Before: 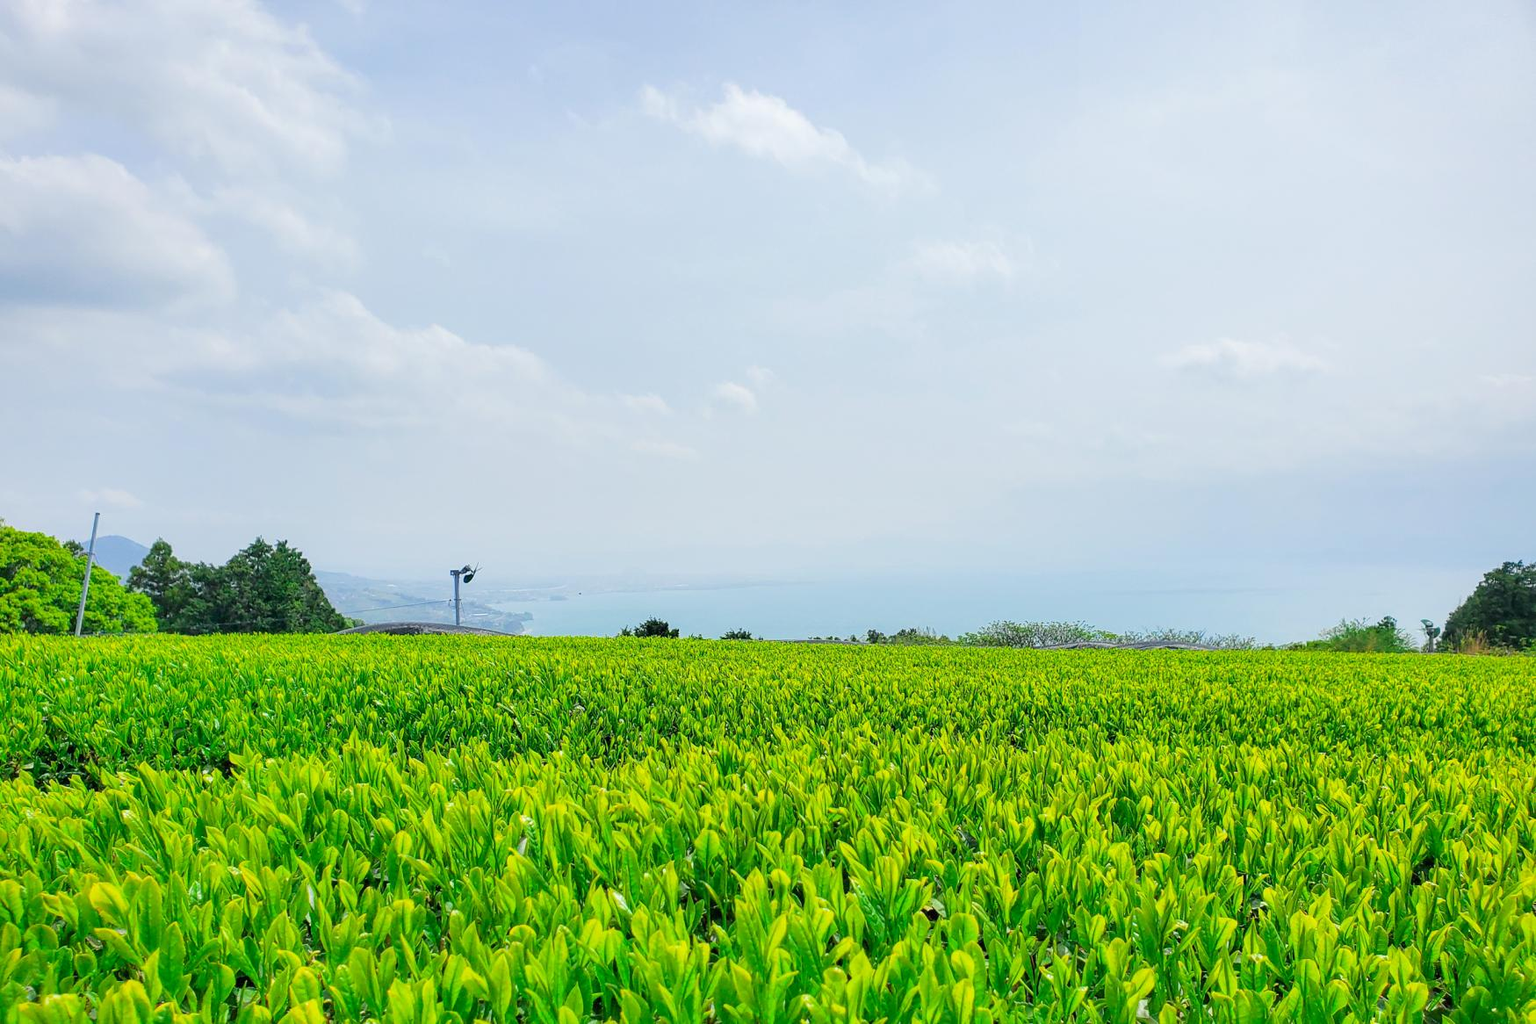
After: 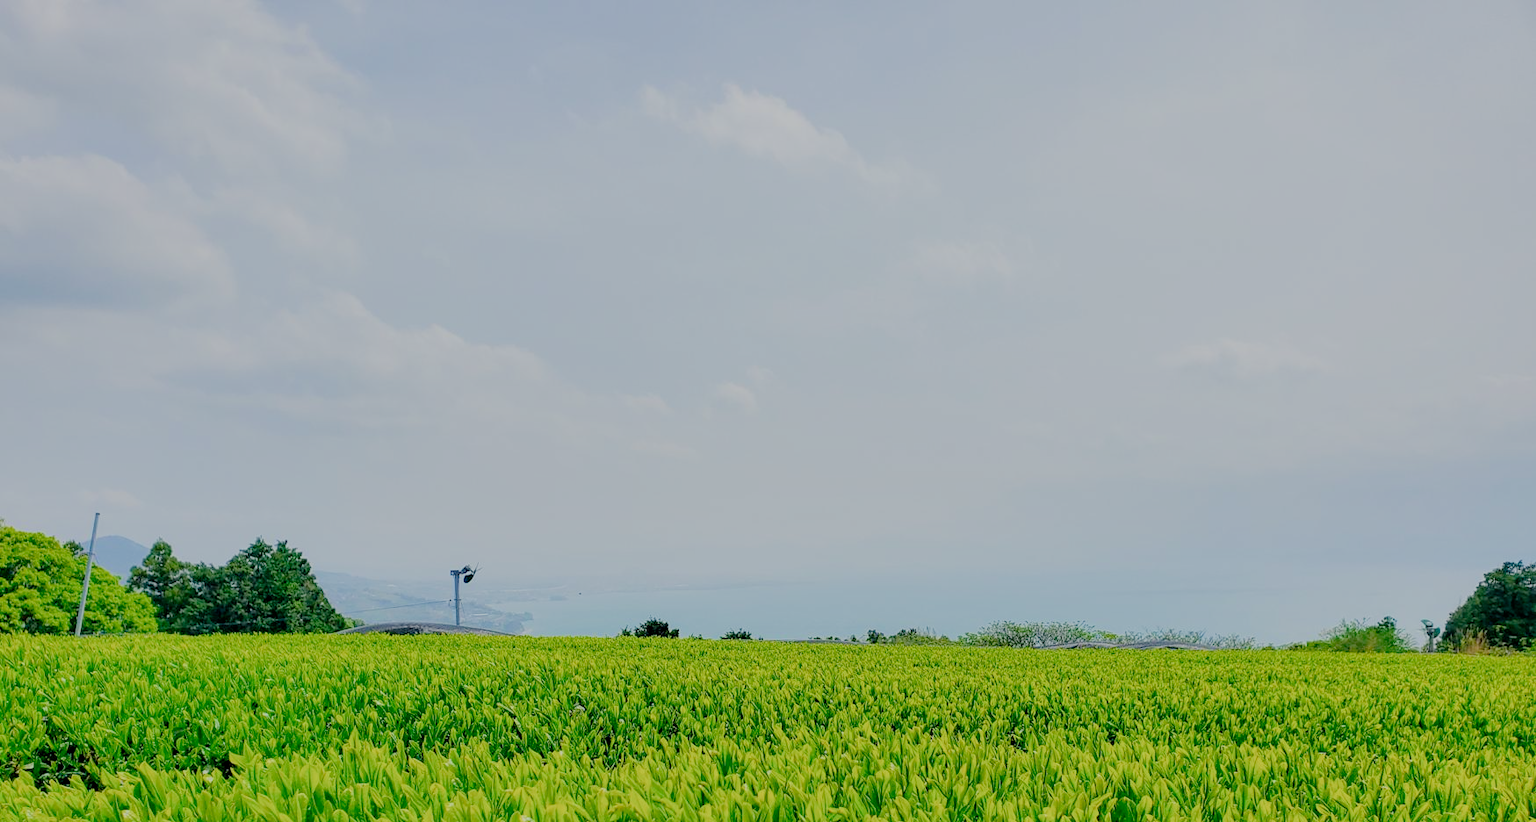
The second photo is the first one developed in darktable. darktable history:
crop: bottom 19.644%
velvia: on, module defaults
filmic rgb: middle gray luminance 18%, black relative exposure -7.5 EV, white relative exposure 8.5 EV, threshold 6 EV, target black luminance 0%, hardness 2.23, latitude 18.37%, contrast 0.878, highlights saturation mix 5%, shadows ↔ highlights balance 10.15%, add noise in highlights 0, preserve chrominance no, color science v3 (2019), use custom middle-gray values true, iterations of high-quality reconstruction 0, contrast in highlights soft, enable highlight reconstruction true
shadows and highlights: shadows 37.27, highlights -28.18, soften with gaussian
